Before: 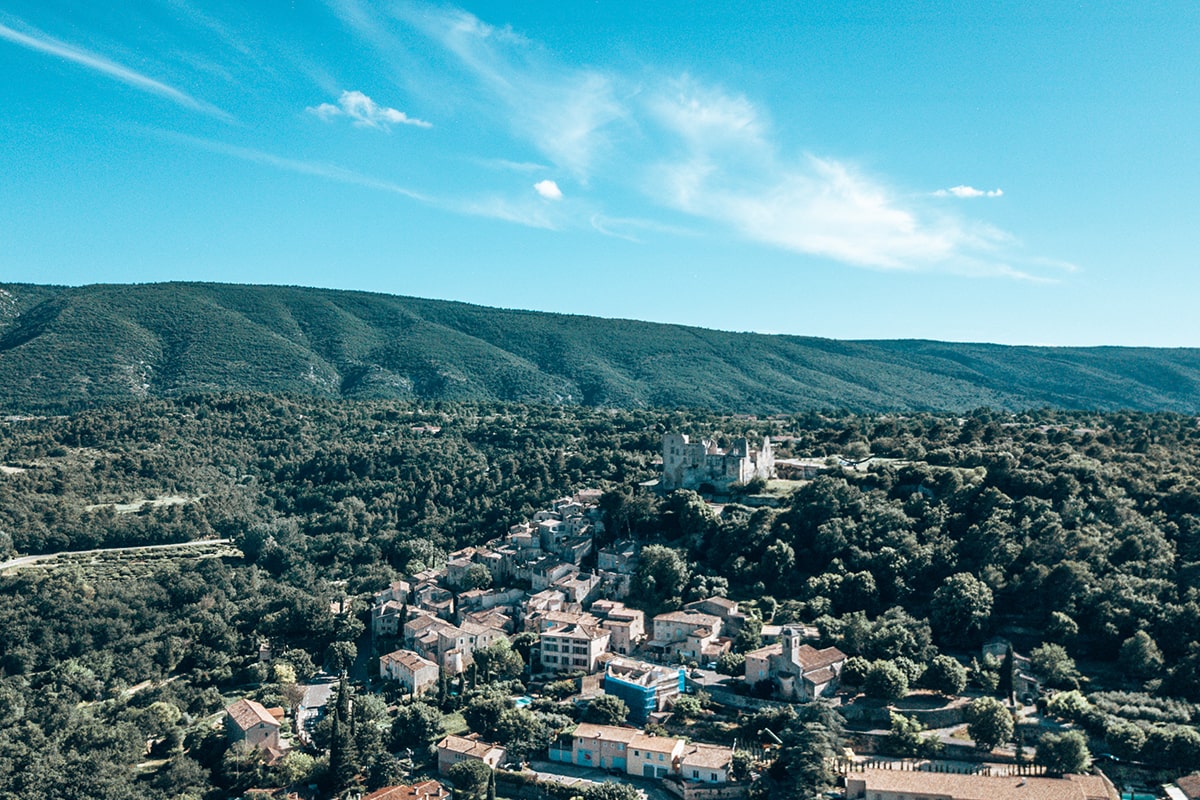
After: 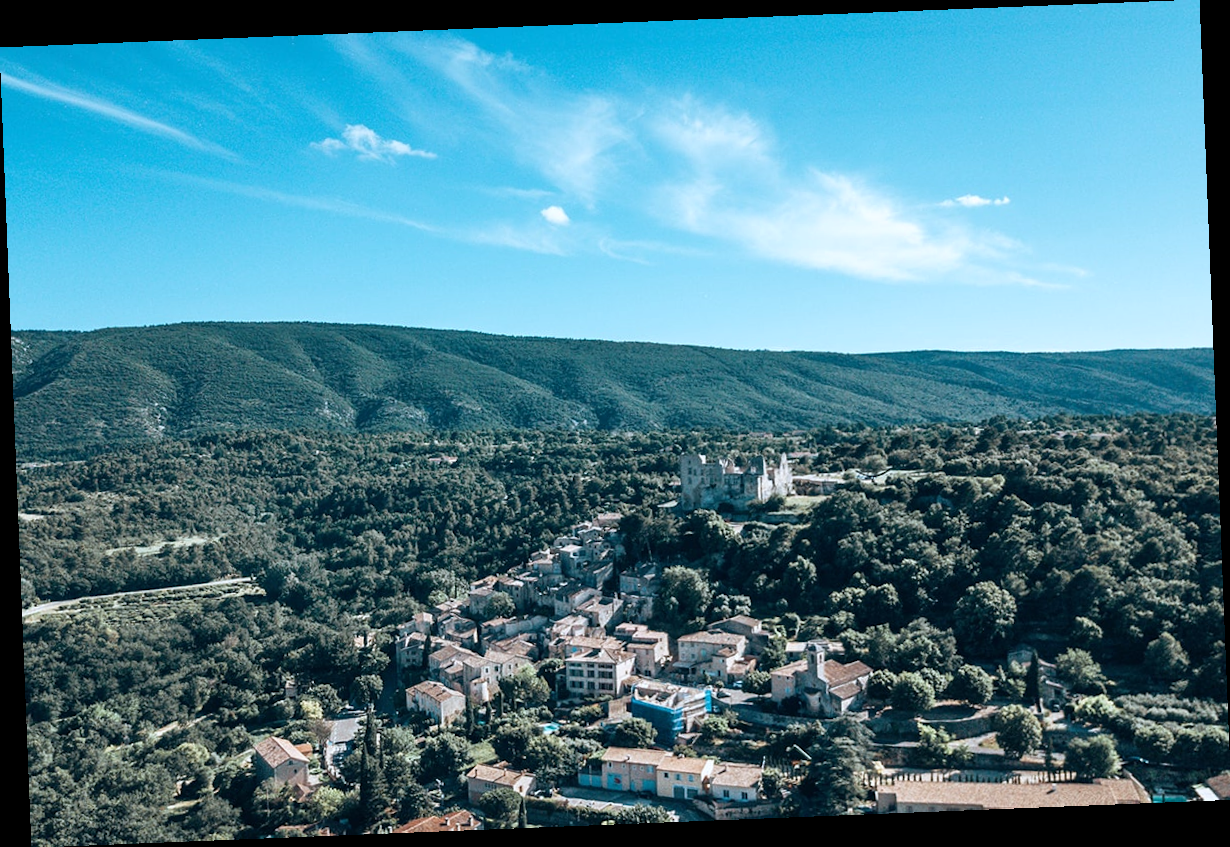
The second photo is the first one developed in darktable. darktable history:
rotate and perspective: rotation -2.29°, automatic cropping off
white balance: red 0.976, blue 1.04
